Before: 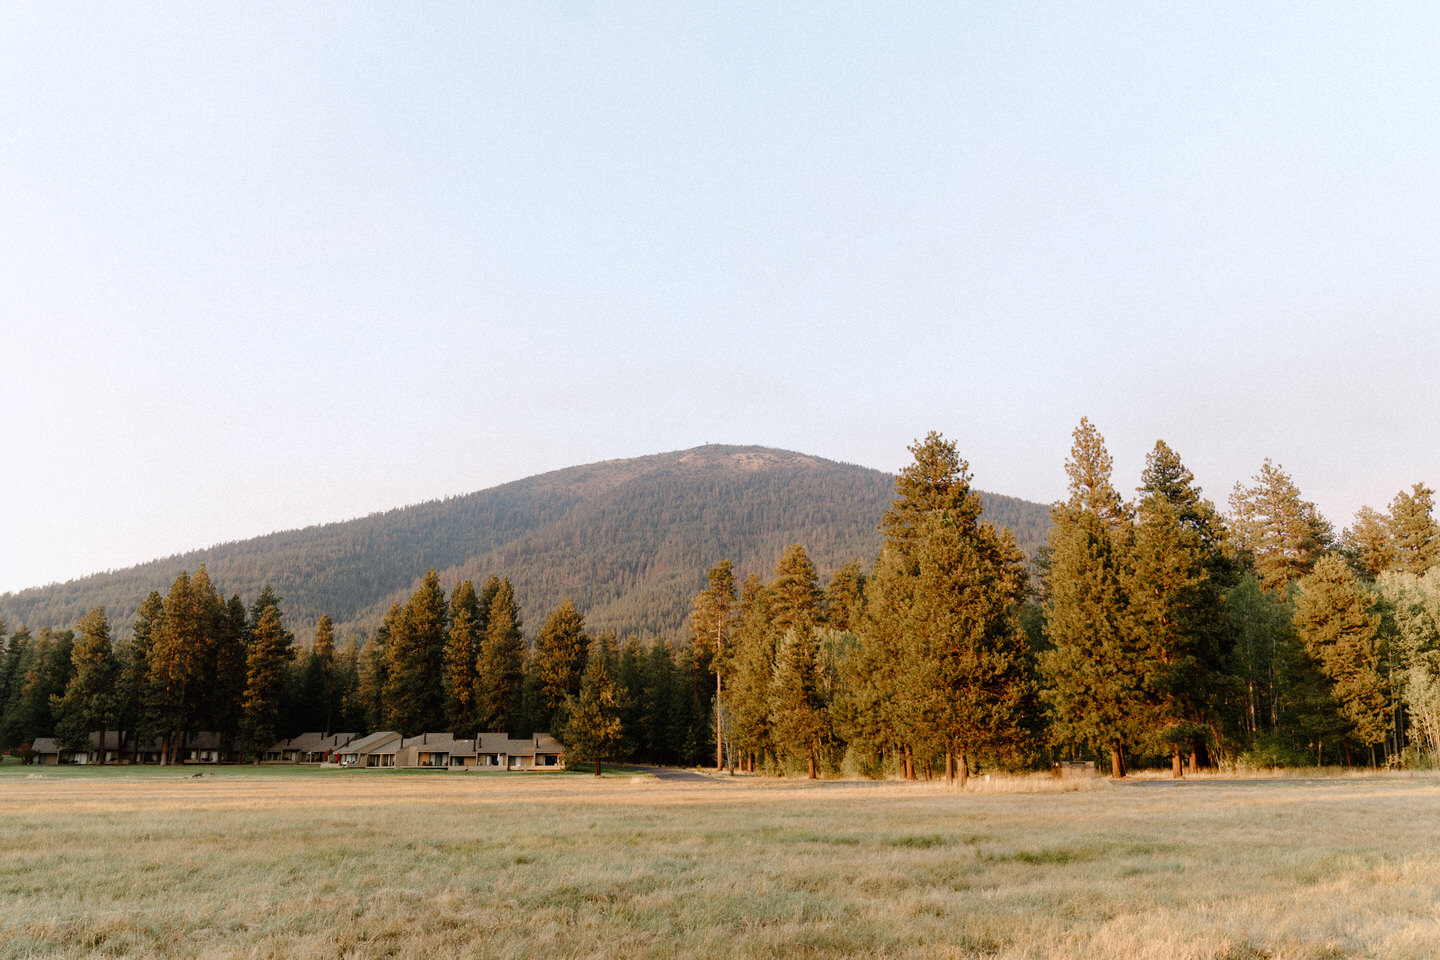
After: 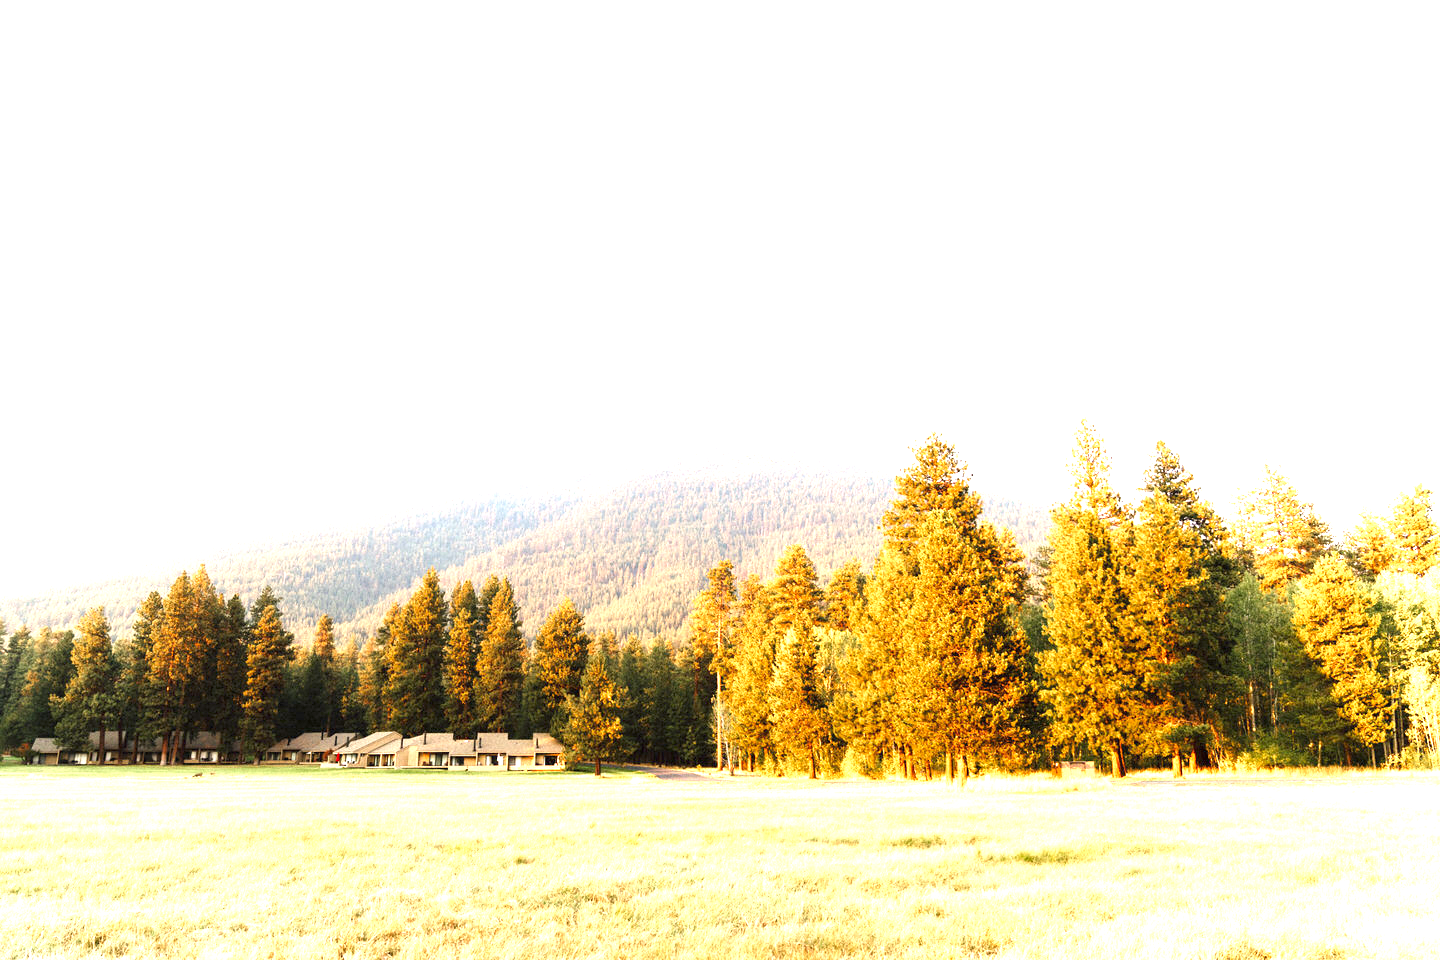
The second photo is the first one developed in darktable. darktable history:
color correction: highlights a* 0.702, highlights b* 2.88, saturation 1.06
exposure: black level correction 0, exposure 2.158 EV, compensate exposure bias true, compensate highlight preservation false
